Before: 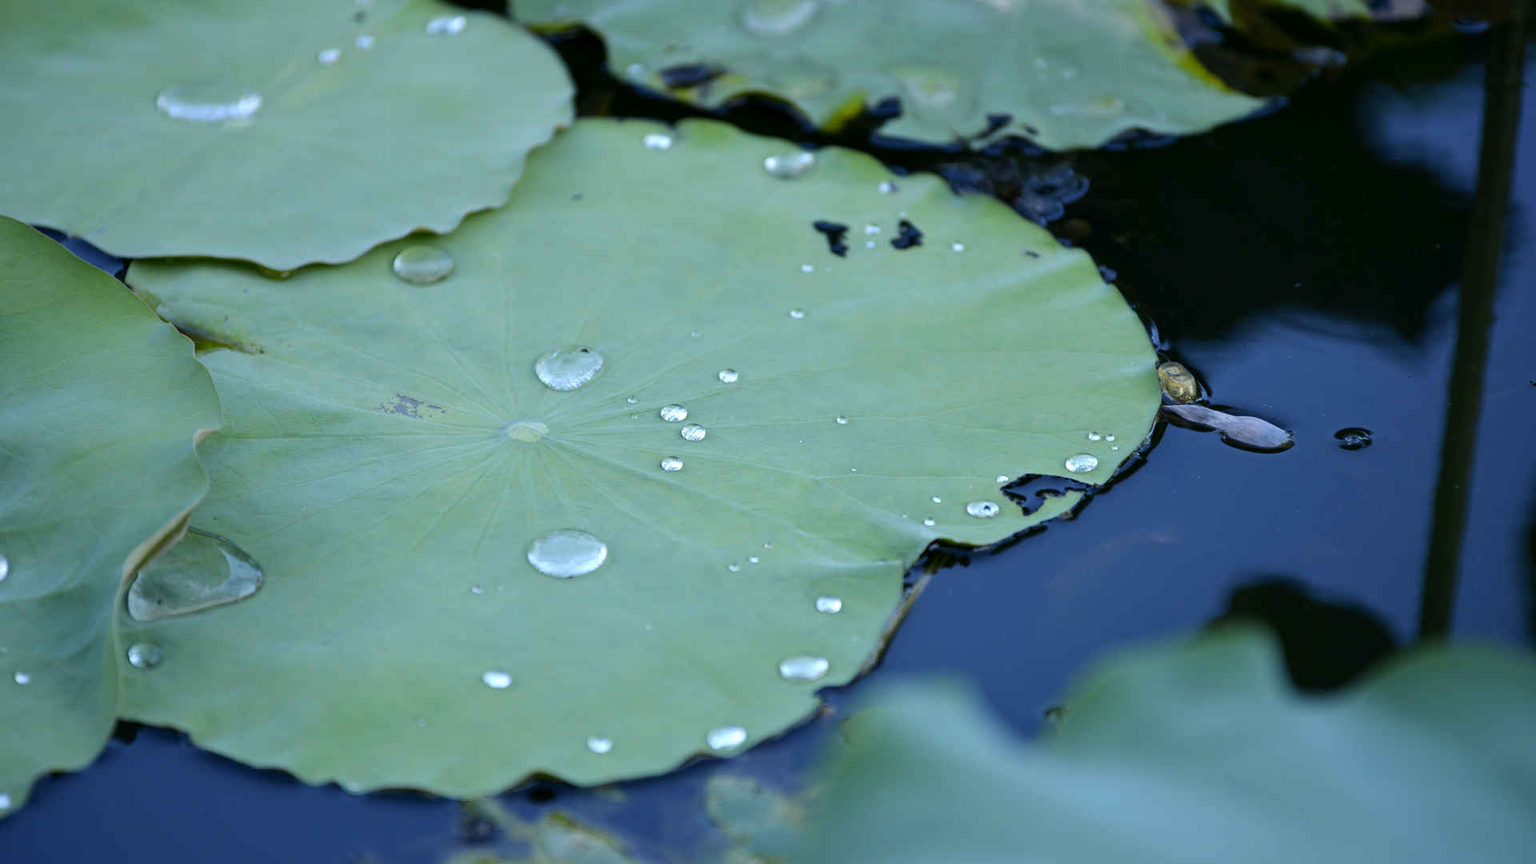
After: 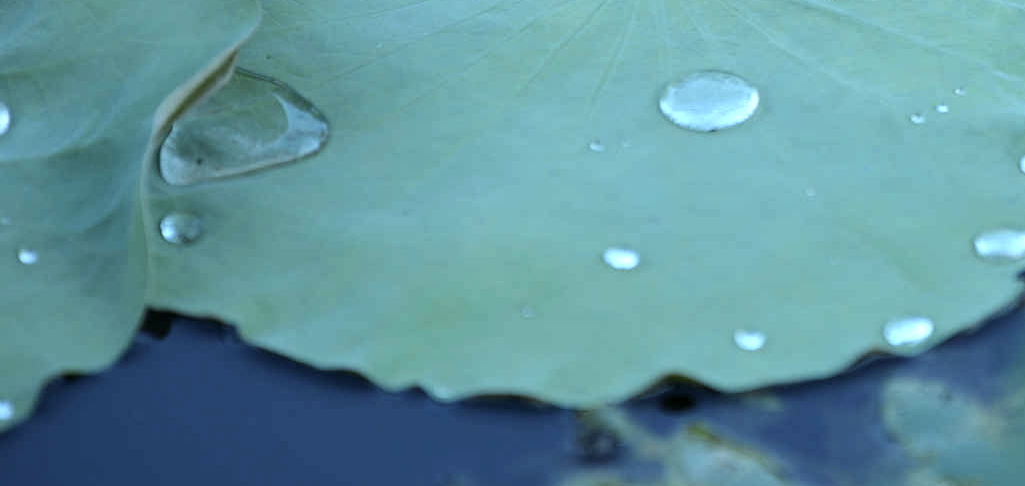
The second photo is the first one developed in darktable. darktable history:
white balance: red 1, blue 1
color correction: highlights a* -12.64, highlights b* -18.1, saturation 0.7
exposure: exposure 0.236 EV, compensate highlight preservation false
crop and rotate: top 54.778%, right 46.61%, bottom 0.159%
